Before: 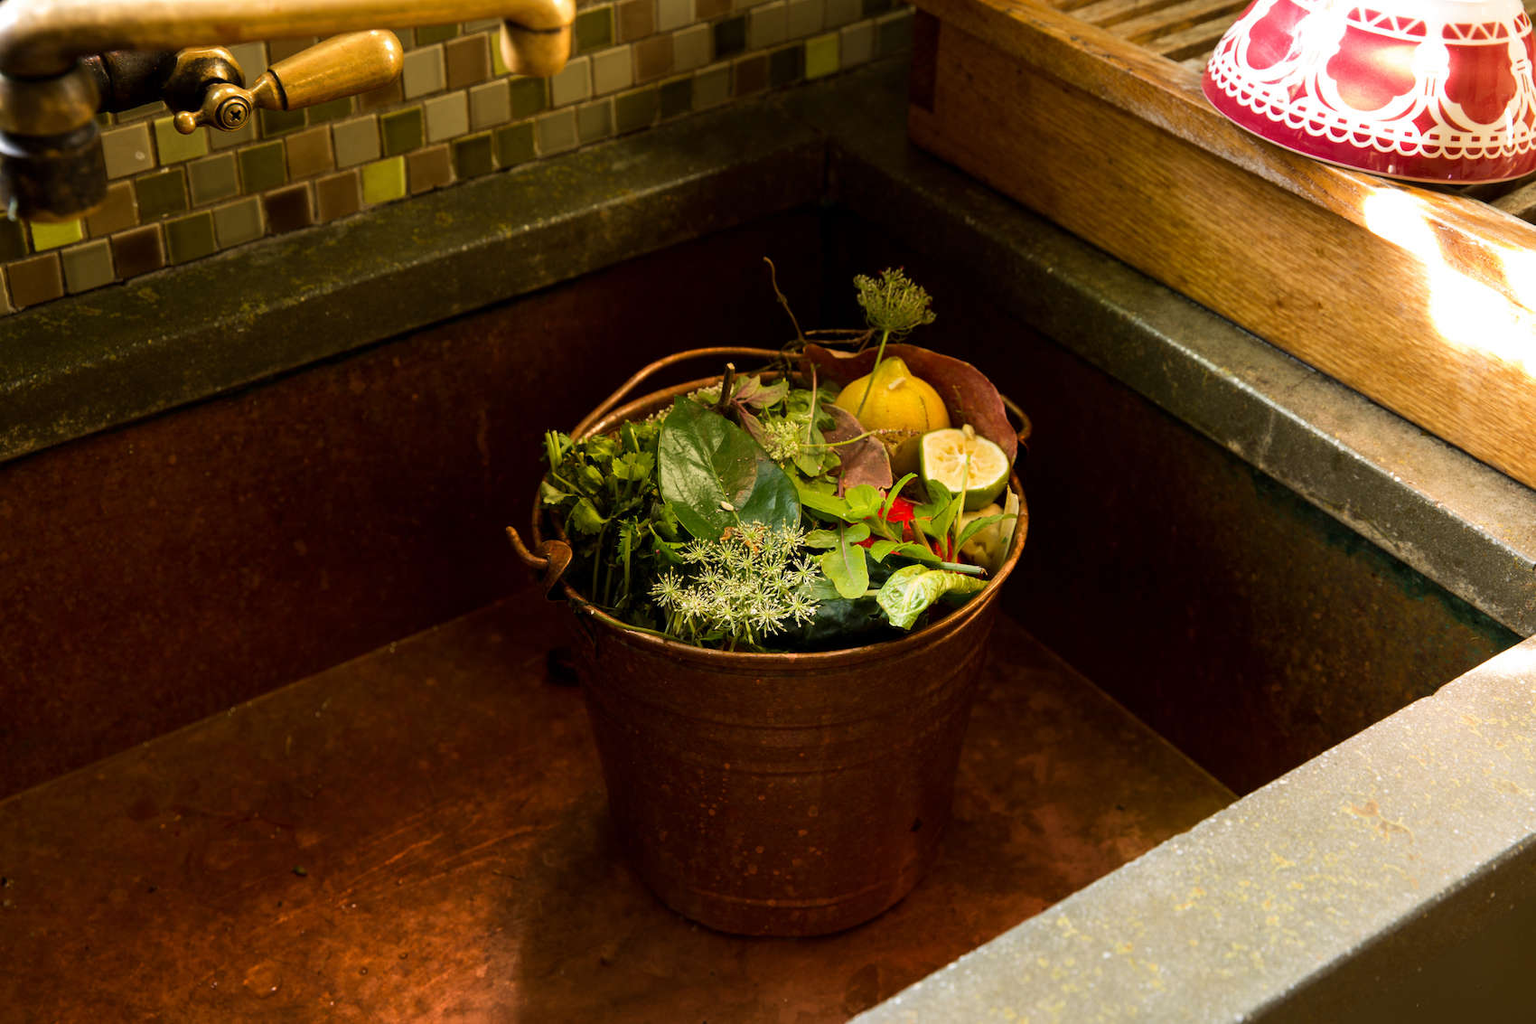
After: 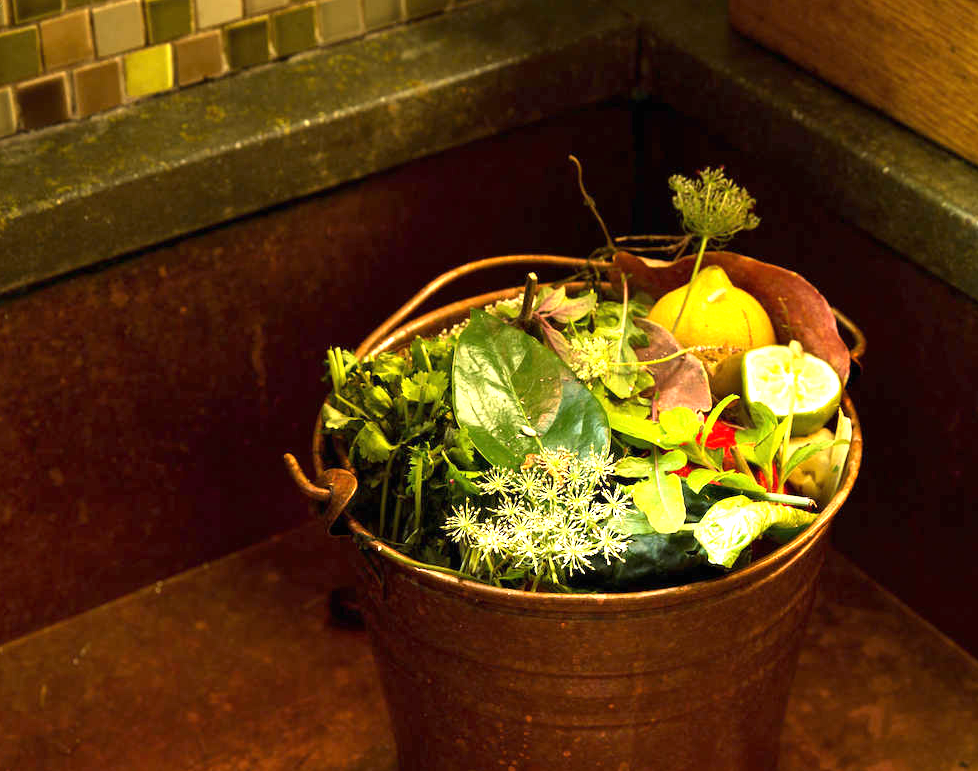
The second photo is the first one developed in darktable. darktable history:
crop: left 16.241%, top 11.4%, right 26.214%, bottom 20.524%
exposure: black level correction 0, exposure 1.391 EV, compensate exposure bias true, compensate highlight preservation false
